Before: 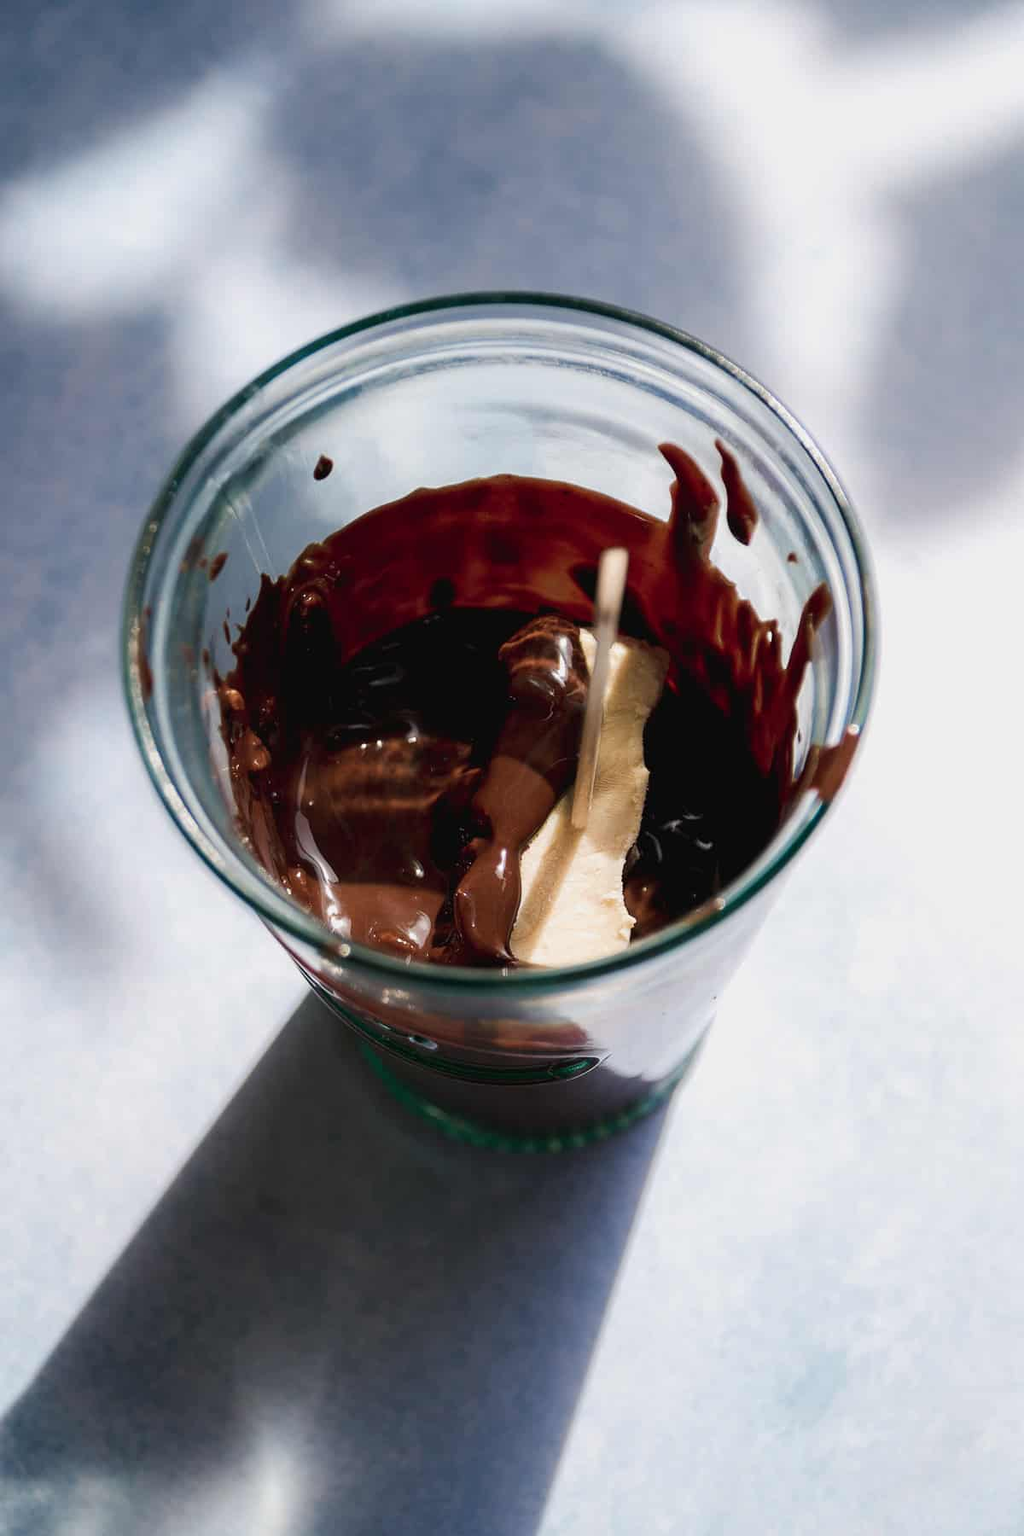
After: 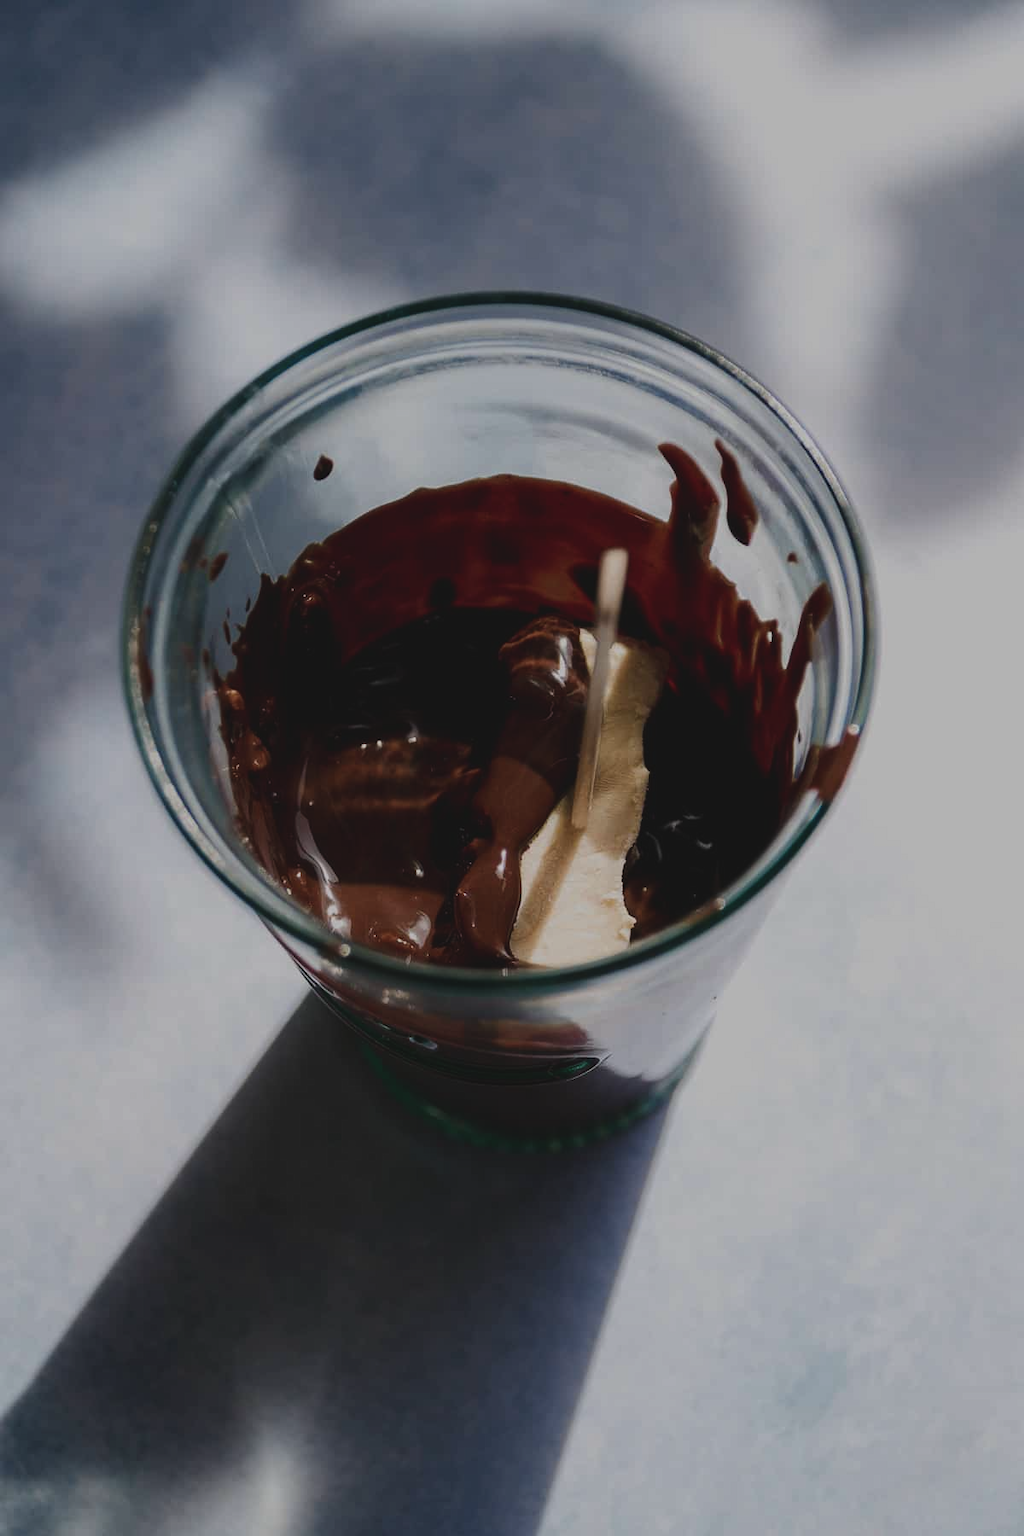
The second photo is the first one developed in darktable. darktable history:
contrast brightness saturation: contrast 0.135
exposure: black level correction -0.017, exposure -1.07 EV, compensate exposure bias true, compensate highlight preservation false
tone equalizer: edges refinement/feathering 500, mask exposure compensation -1.57 EV, preserve details no
